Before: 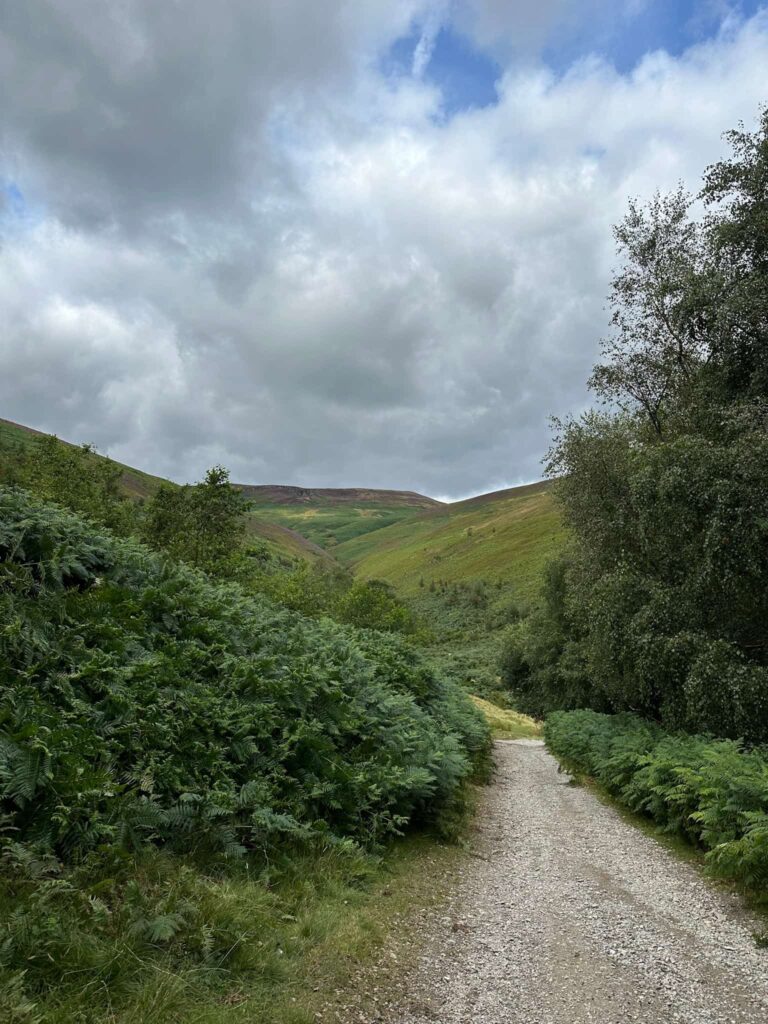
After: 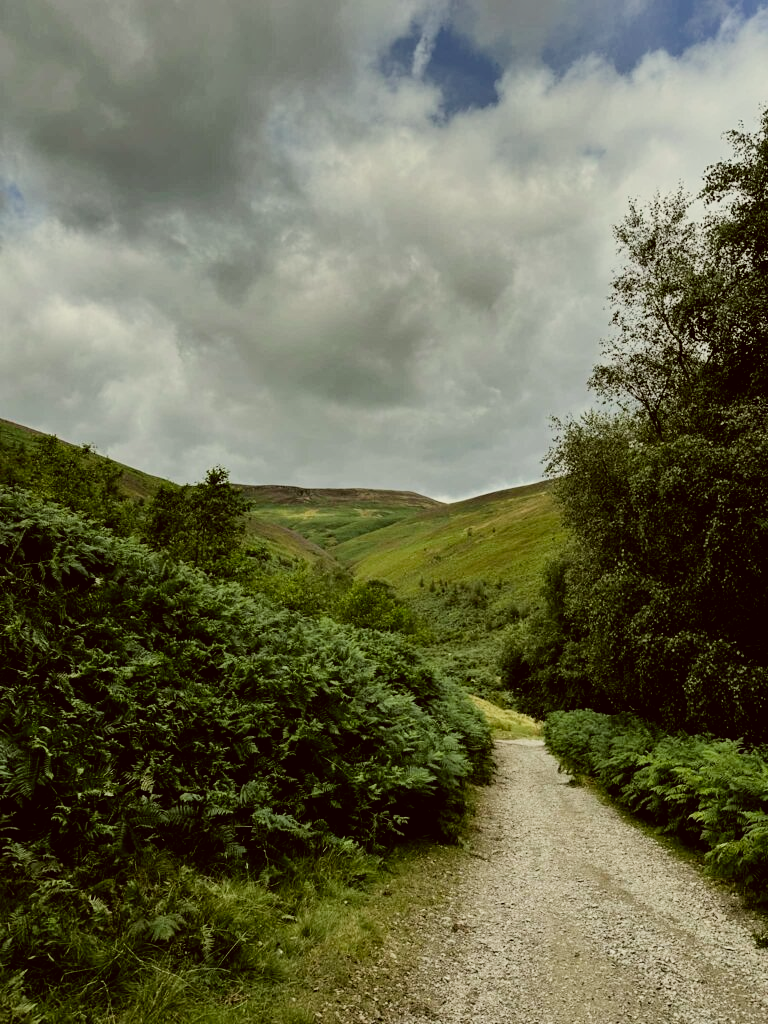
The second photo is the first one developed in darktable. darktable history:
filmic rgb: black relative exposure -5 EV, hardness 2.88, contrast 1.3, highlights saturation mix -30%
color correction: highlights a* -1.43, highlights b* 10.12, shadows a* 0.395, shadows b* 19.35
shadows and highlights: shadows 24.5, highlights -78.15, soften with gaussian
